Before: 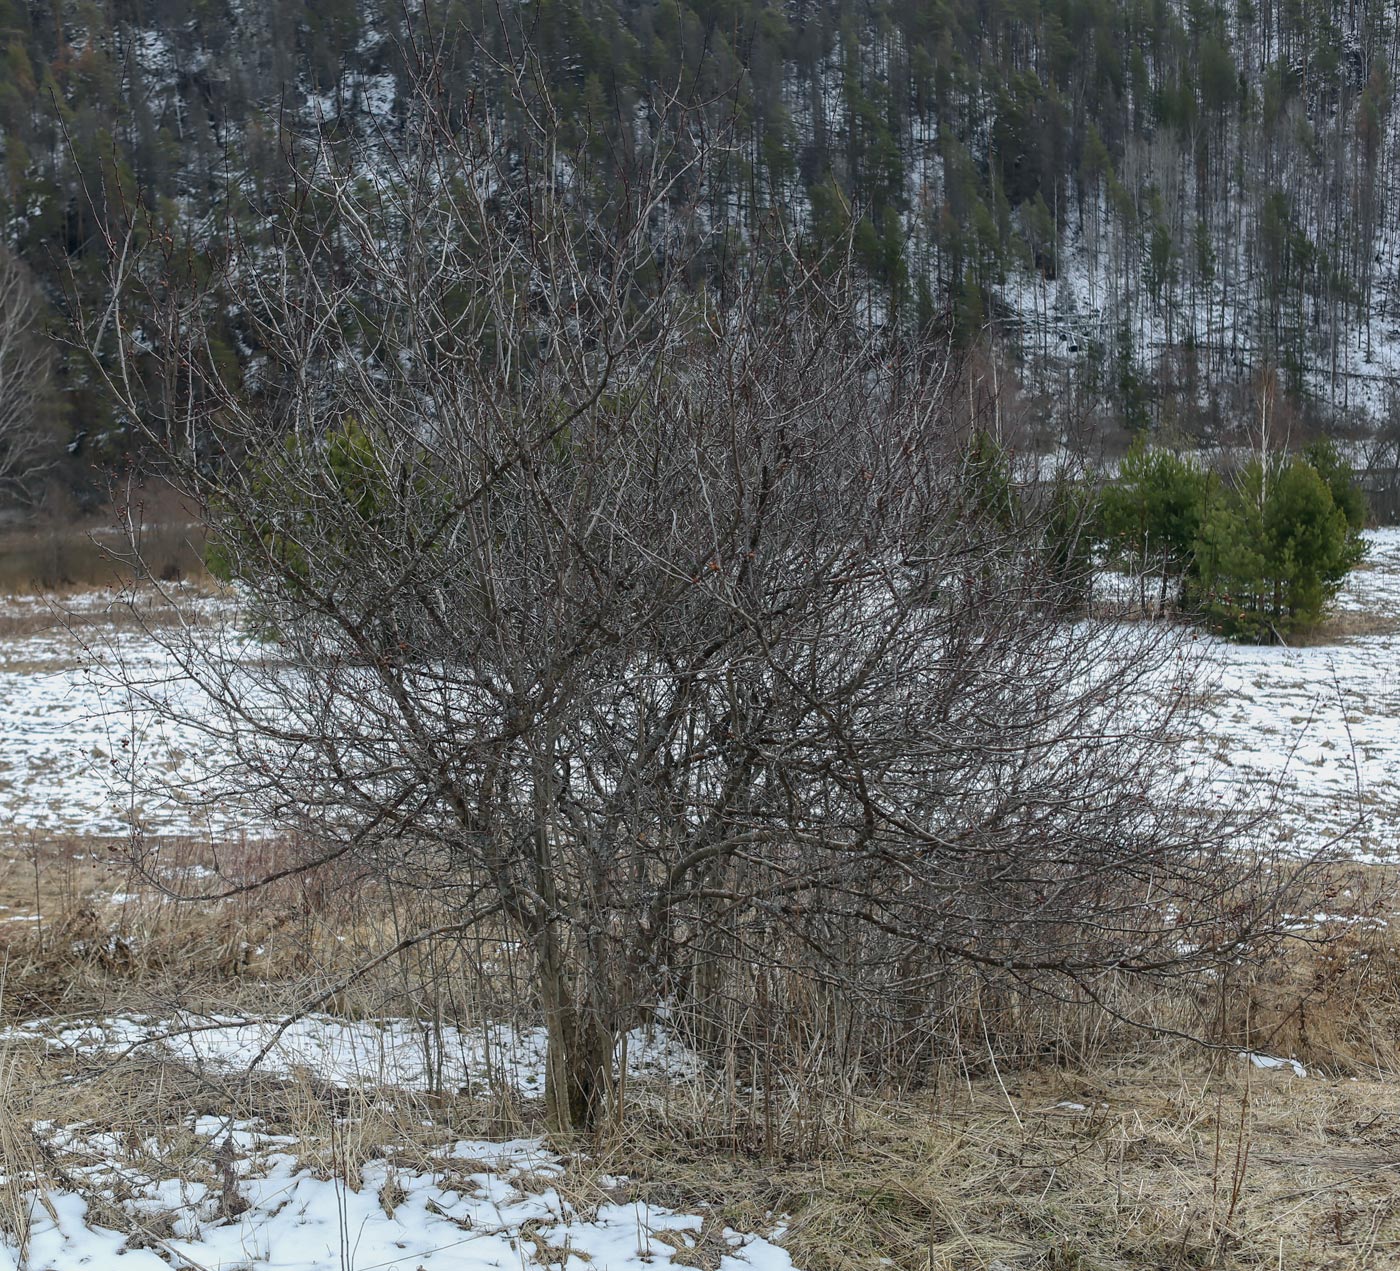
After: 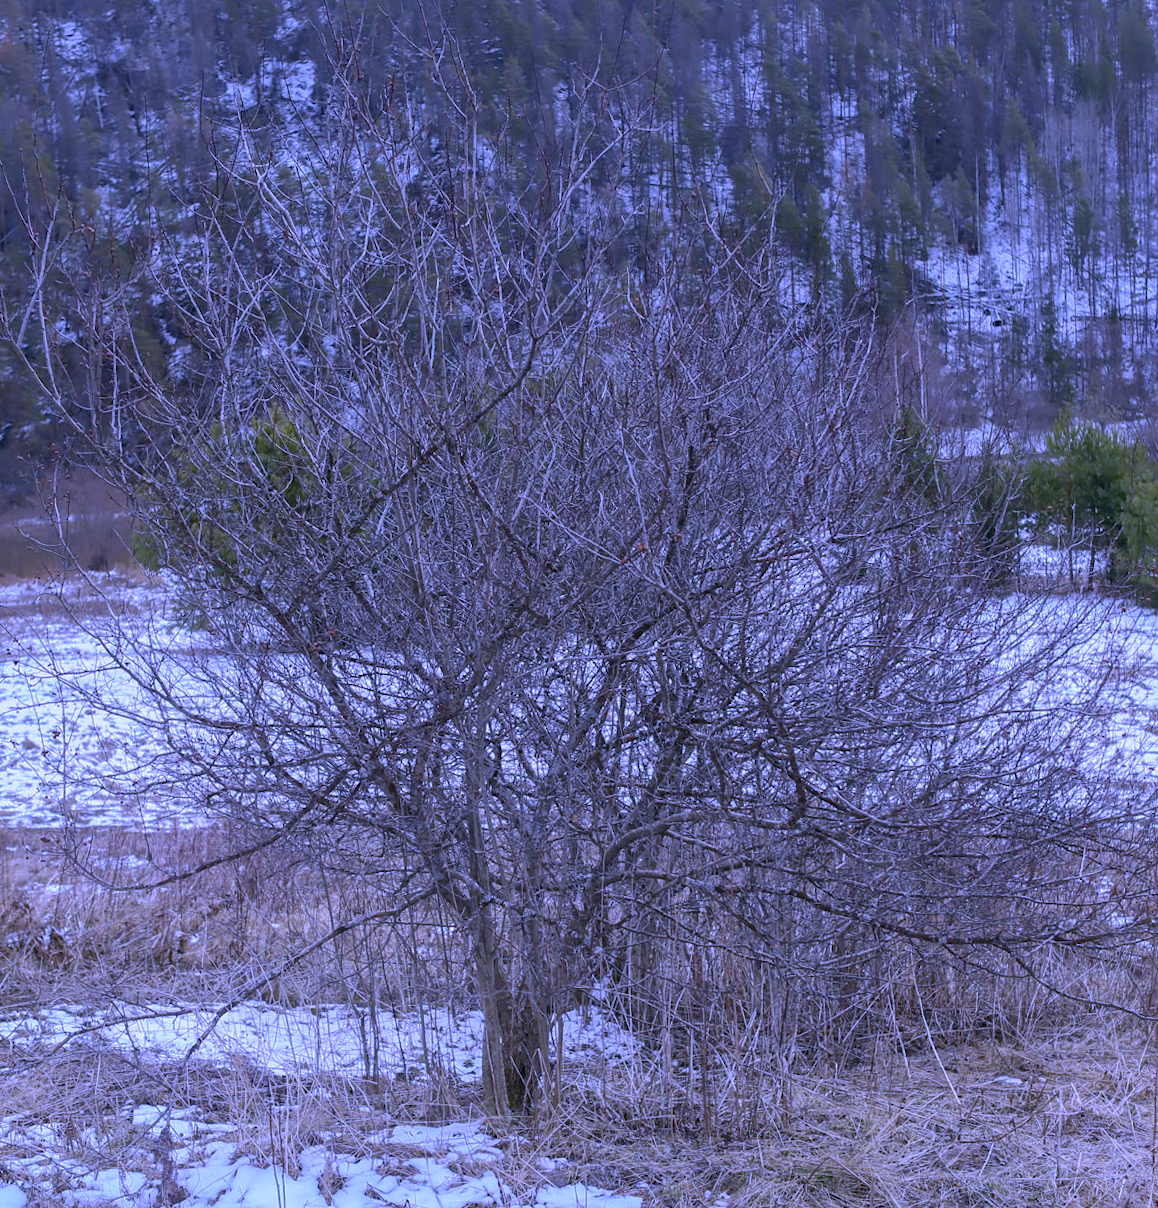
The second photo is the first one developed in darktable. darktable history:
shadows and highlights: on, module defaults
crop and rotate: angle 1°, left 4.281%, top 0.642%, right 11.383%, bottom 2.486%
white balance: red 0.98, blue 1.61
